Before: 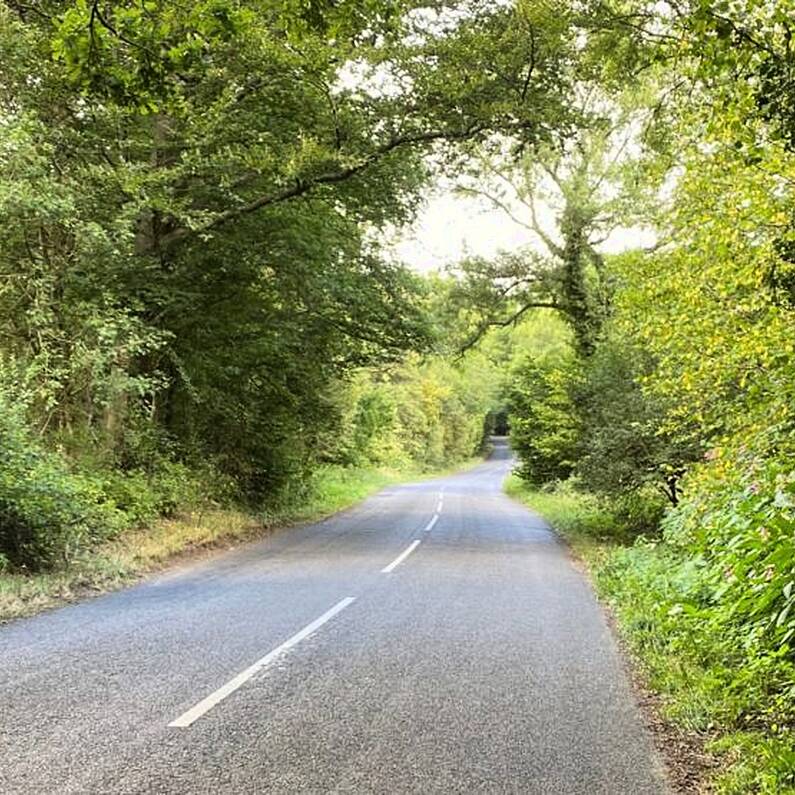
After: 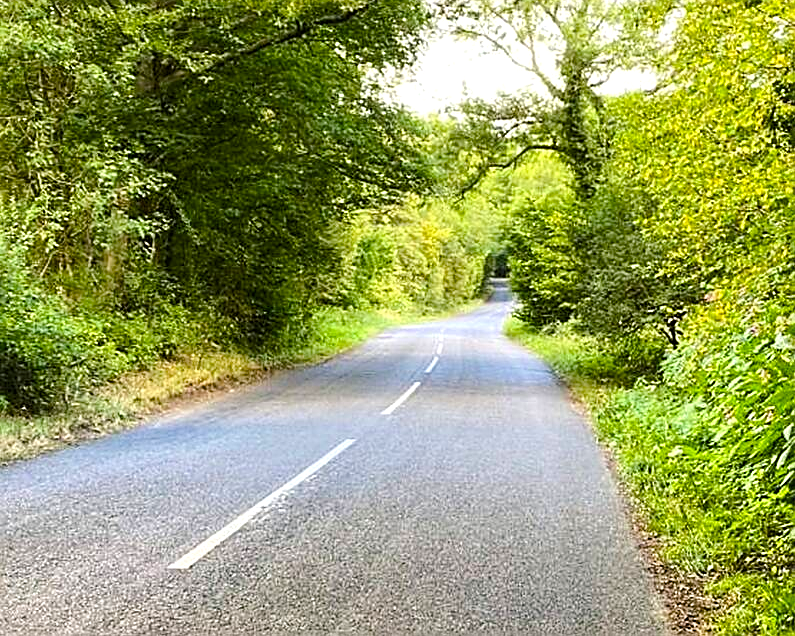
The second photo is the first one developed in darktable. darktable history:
sharpen: amount 0.551
crop and rotate: top 19.931%
color balance rgb: shadows lift › luminance -5.415%, shadows lift › chroma 1.227%, shadows lift › hue 218.28°, perceptual saturation grading › global saturation 20%, perceptual saturation grading › highlights -14.048%, perceptual saturation grading › shadows 49.798%, perceptual brilliance grading › highlights 6.707%, perceptual brilliance grading › mid-tones 16.439%, perceptual brilliance grading › shadows -5.376%, global vibrance 20%
